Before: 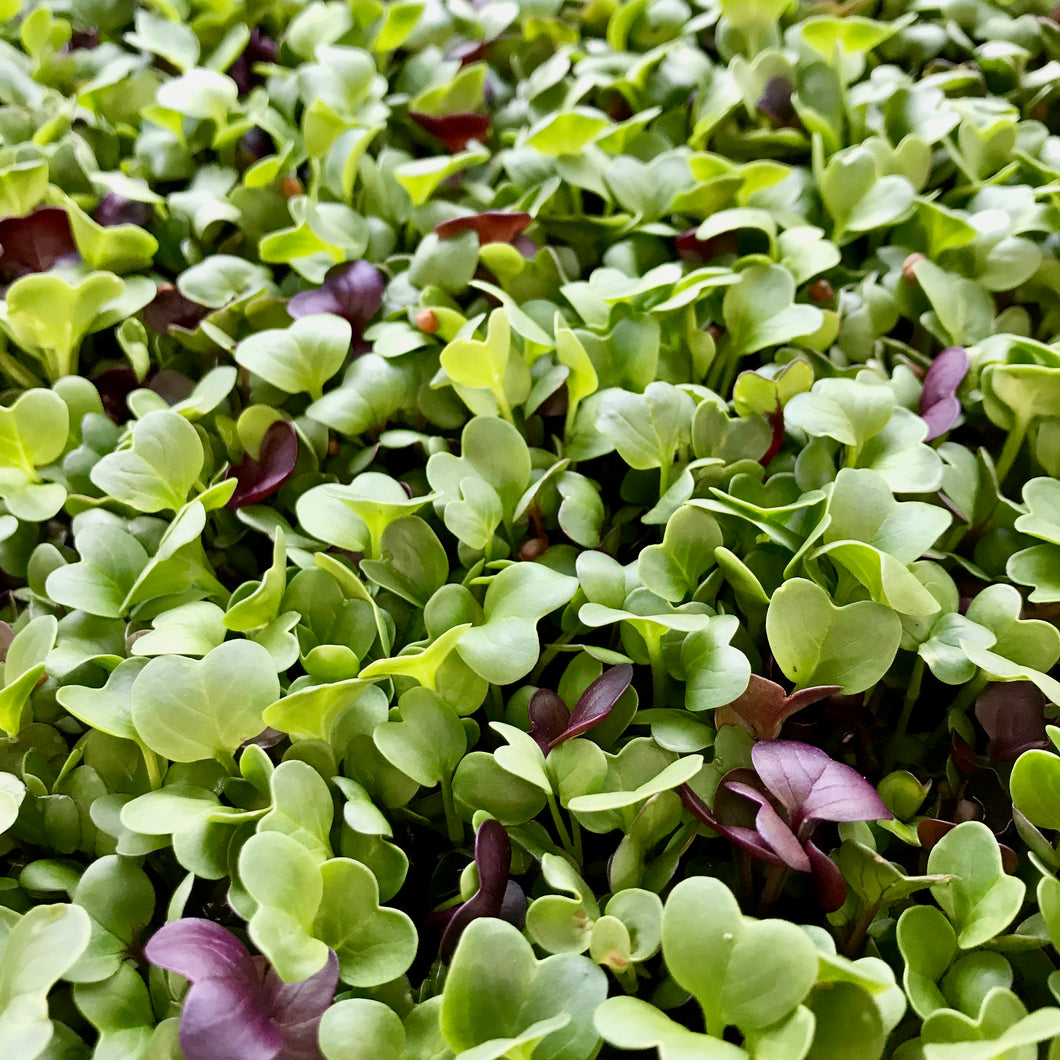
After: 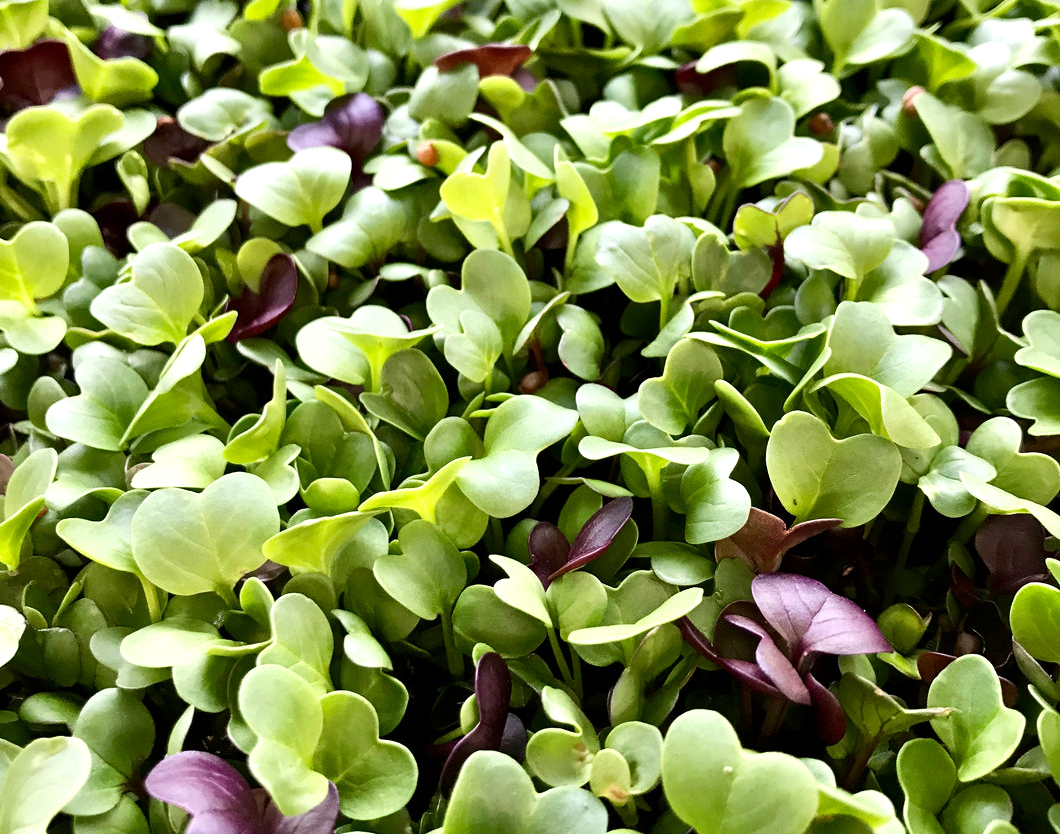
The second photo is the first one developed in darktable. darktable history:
tone equalizer: -8 EV -0.417 EV, -7 EV -0.389 EV, -6 EV -0.333 EV, -5 EV -0.222 EV, -3 EV 0.222 EV, -2 EV 0.333 EV, -1 EV 0.389 EV, +0 EV 0.417 EV, edges refinement/feathering 500, mask exposure compensation -1.57 EV, preserve details no
crop and rotate: top 15.774%, bottom 5.506%
